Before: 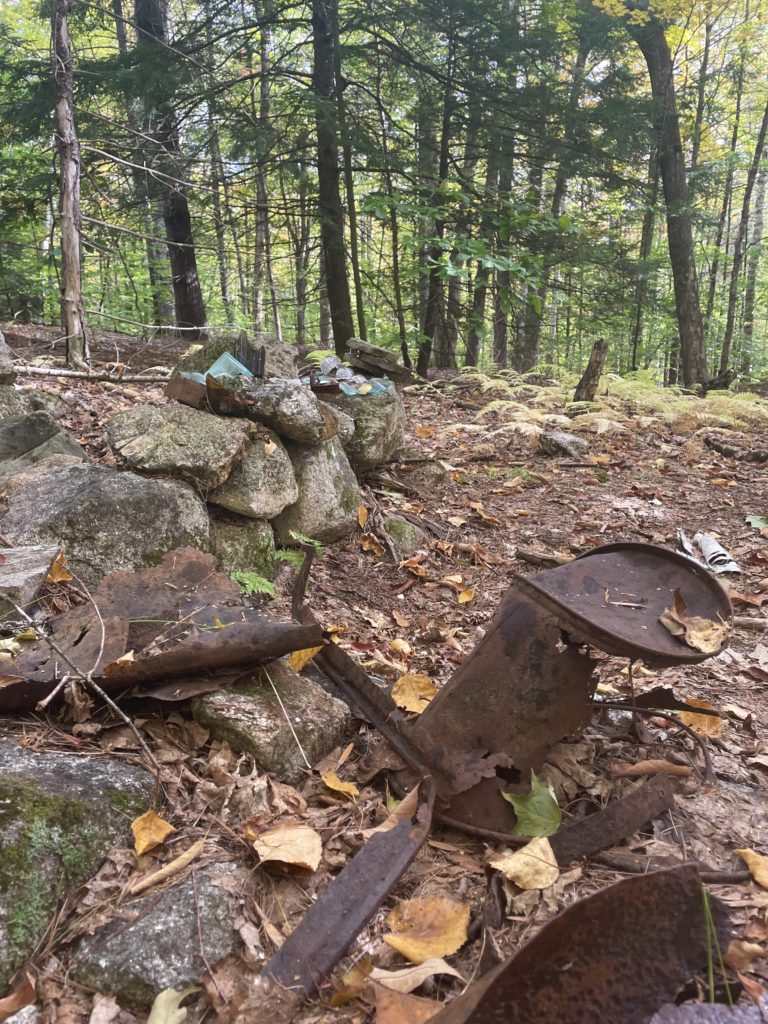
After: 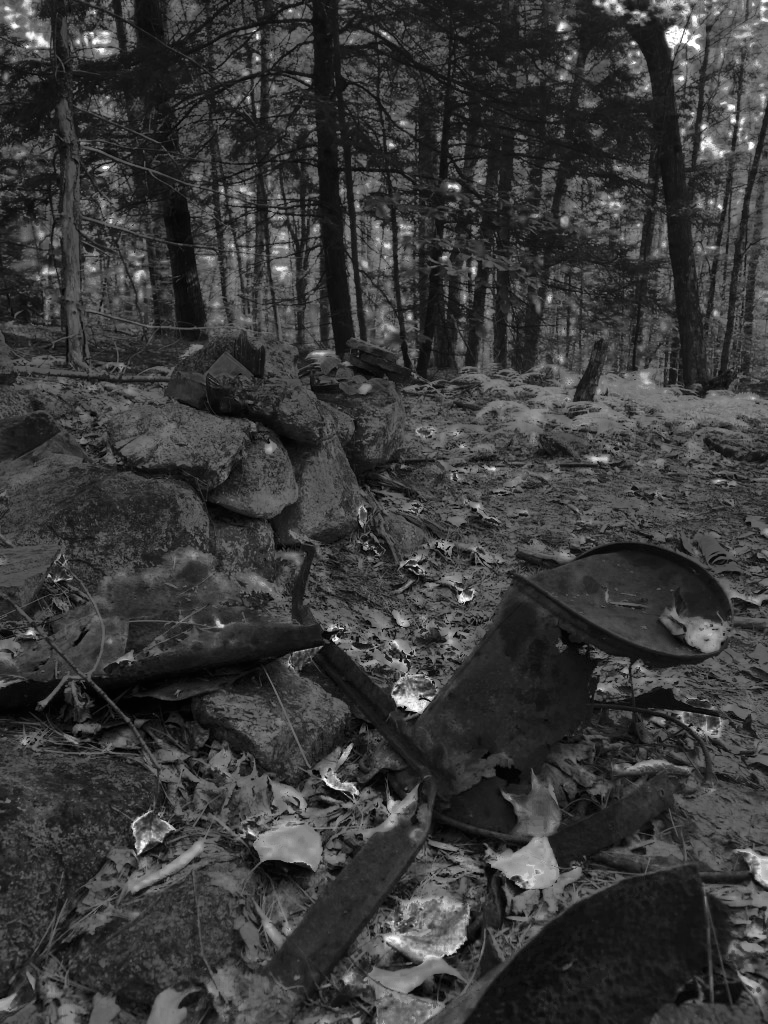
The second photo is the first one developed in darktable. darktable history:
color zones: curves: ch0 [(0.002, 0.429) (0.121, 0.212) (0.198, 0.113) (0.276, 0.344) (0.331, 0.541) (0.41, 0.56) (0.482, 0.289) (0.619, 0.227) (0.721, 0.18) (0.821, 0.435) (0.928, 0.555) (1, 0.587)]; ch1 [(0, 0) (0.143, 0) (0.286, 0) (0.429, 0) (0.571, 0) (0.714, 0) (0.857, 0)], mix 38.33%
shadows and highlights: shadows 51.89, highlights -28.62, soften with gaussian
contrast brightness saturation: contrast 0.192, brightness -0.227, saturation 0.106
color calibration: illuminant custom, x 0.432, y 0.394, temperature 3118.83 K, saturation algorithm version 1 (2020)
color balance rgb: perceptual saturation grading › global saturation 35.834%, perceptual saturation grading › shadows 34.514%, global vibrance 20%
